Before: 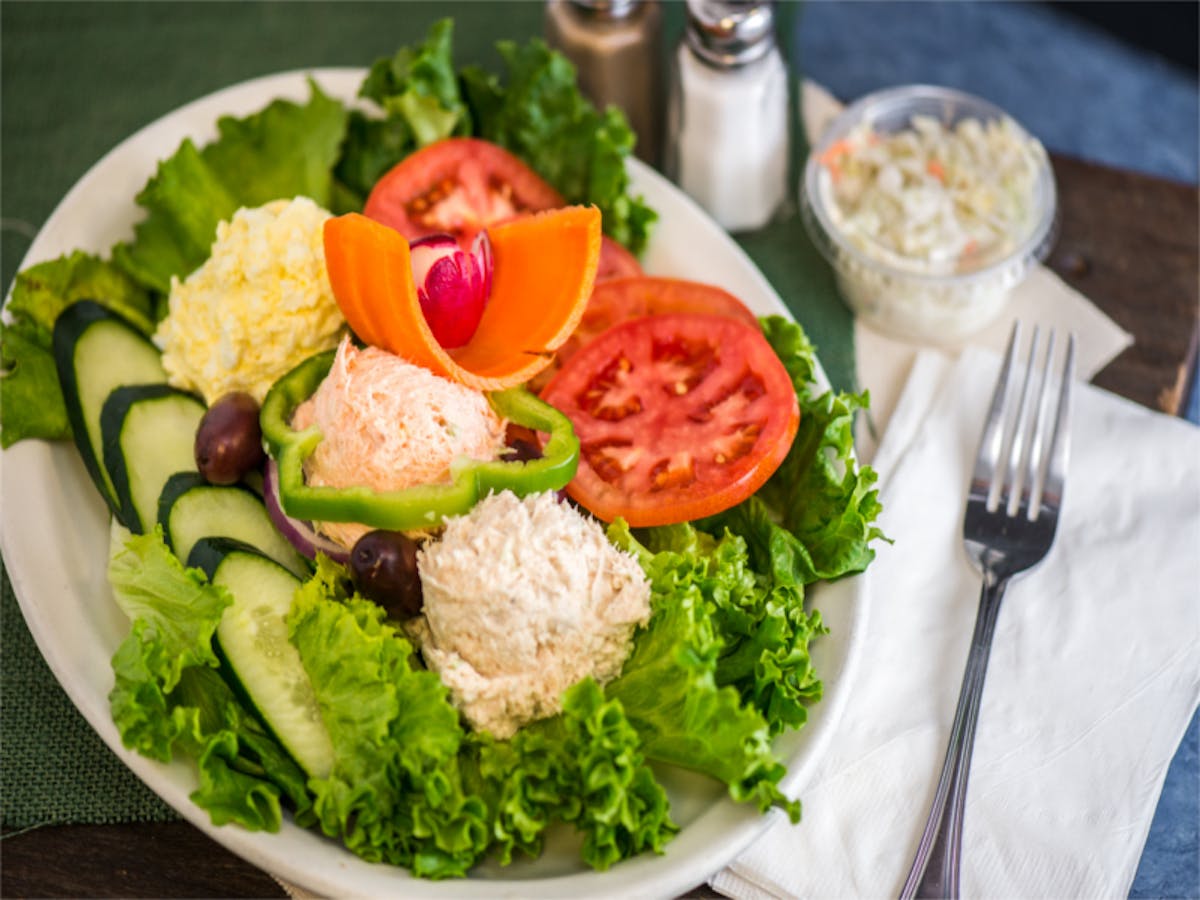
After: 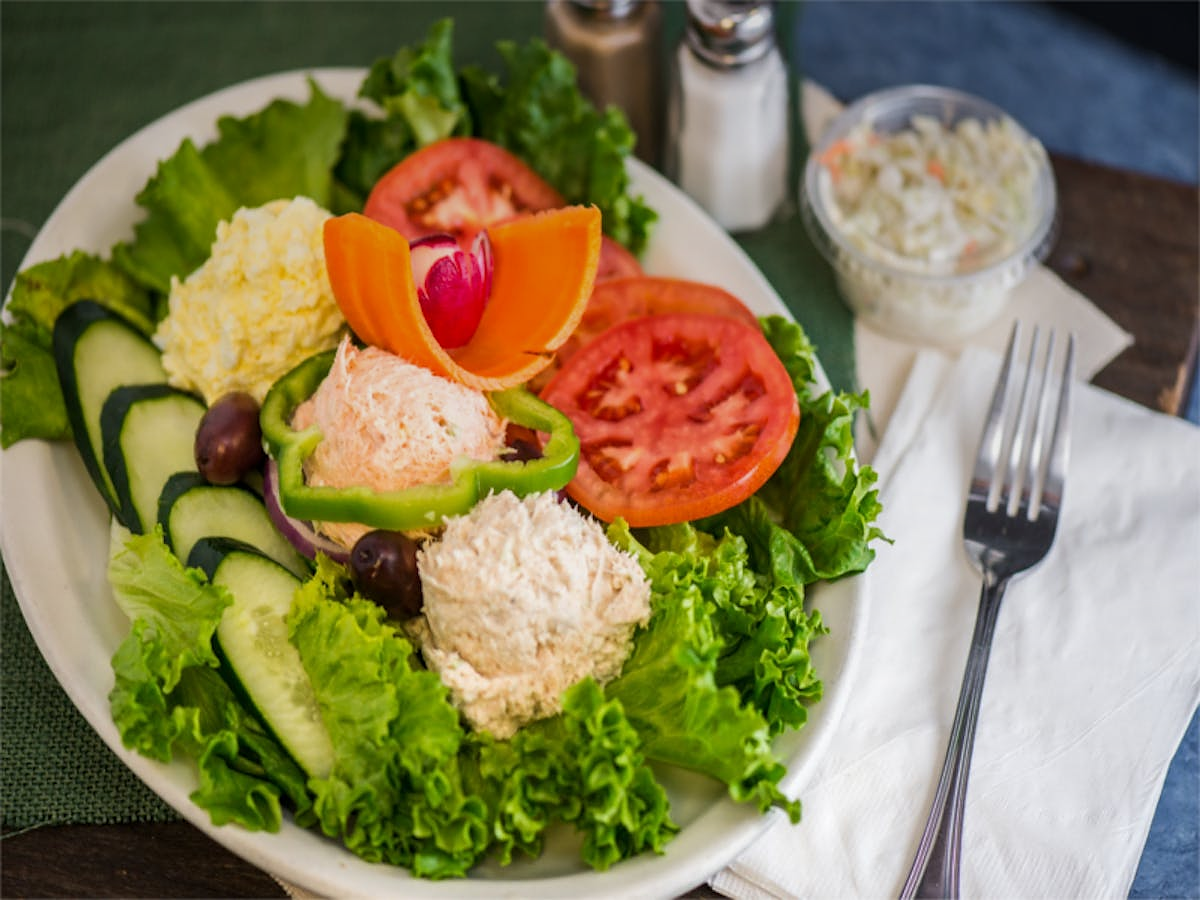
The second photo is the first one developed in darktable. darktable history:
graduated density: on, module defaults
tone equalizer: -8 EV -0.55 EV
sharpen: radius 1
